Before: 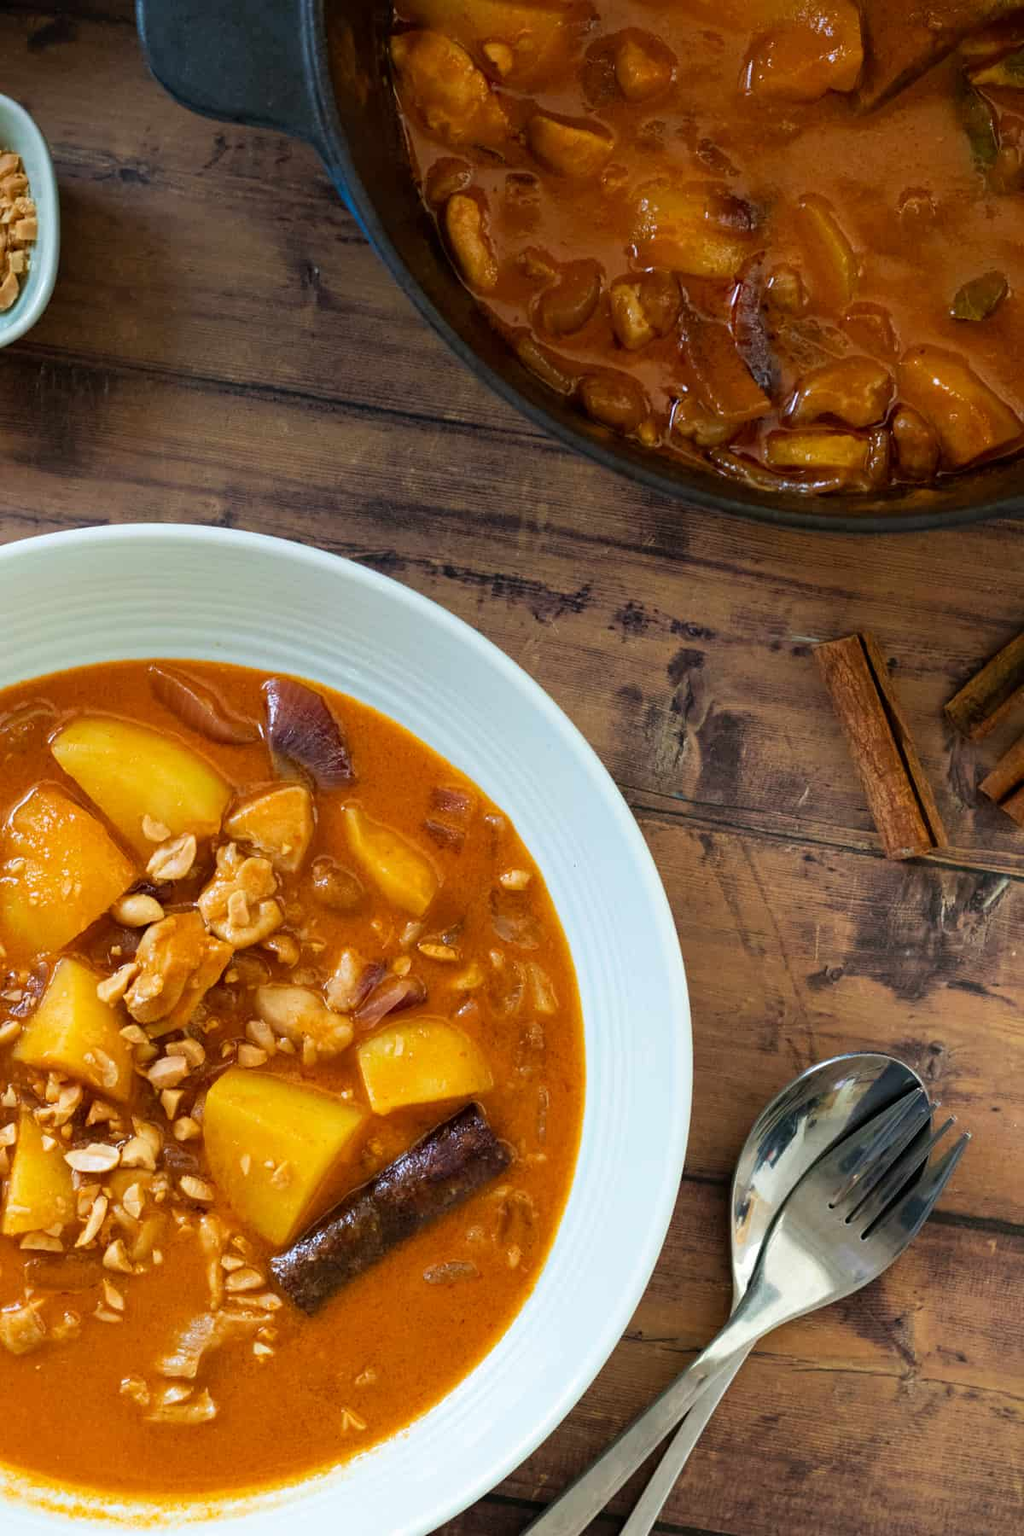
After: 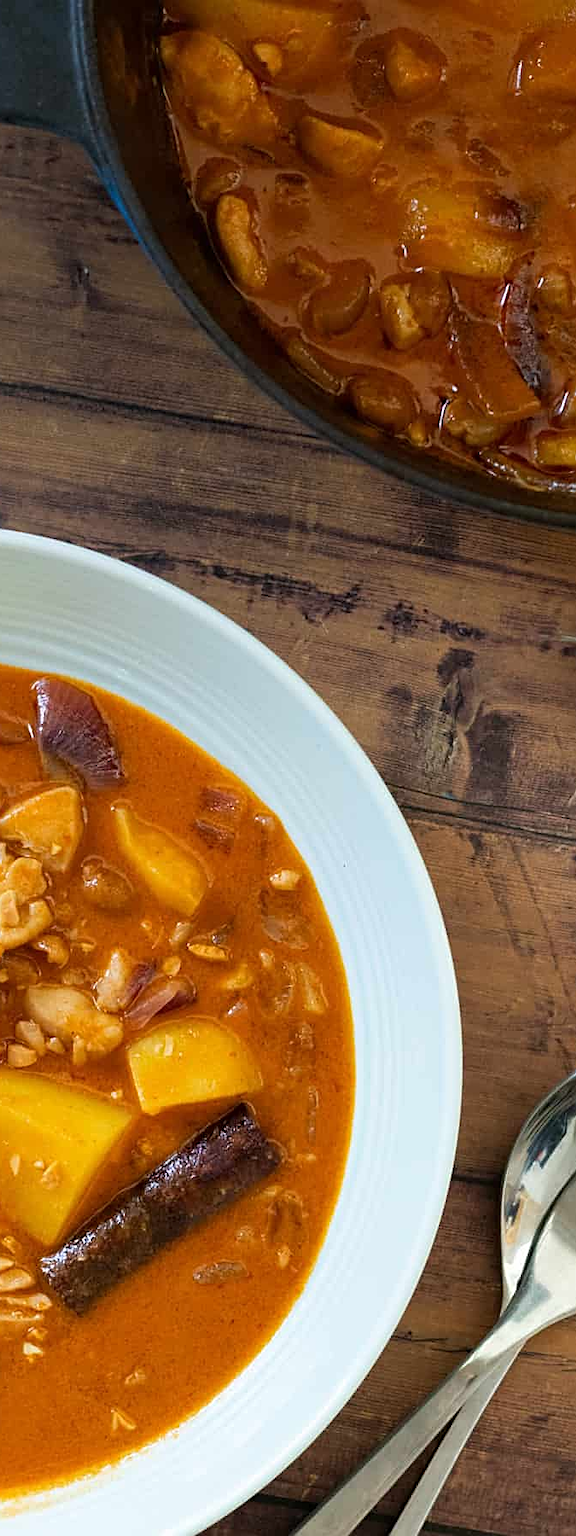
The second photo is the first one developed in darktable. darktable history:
sharpen: on, module defaults
crop and rotate: left 22.516%, right 21.234%
